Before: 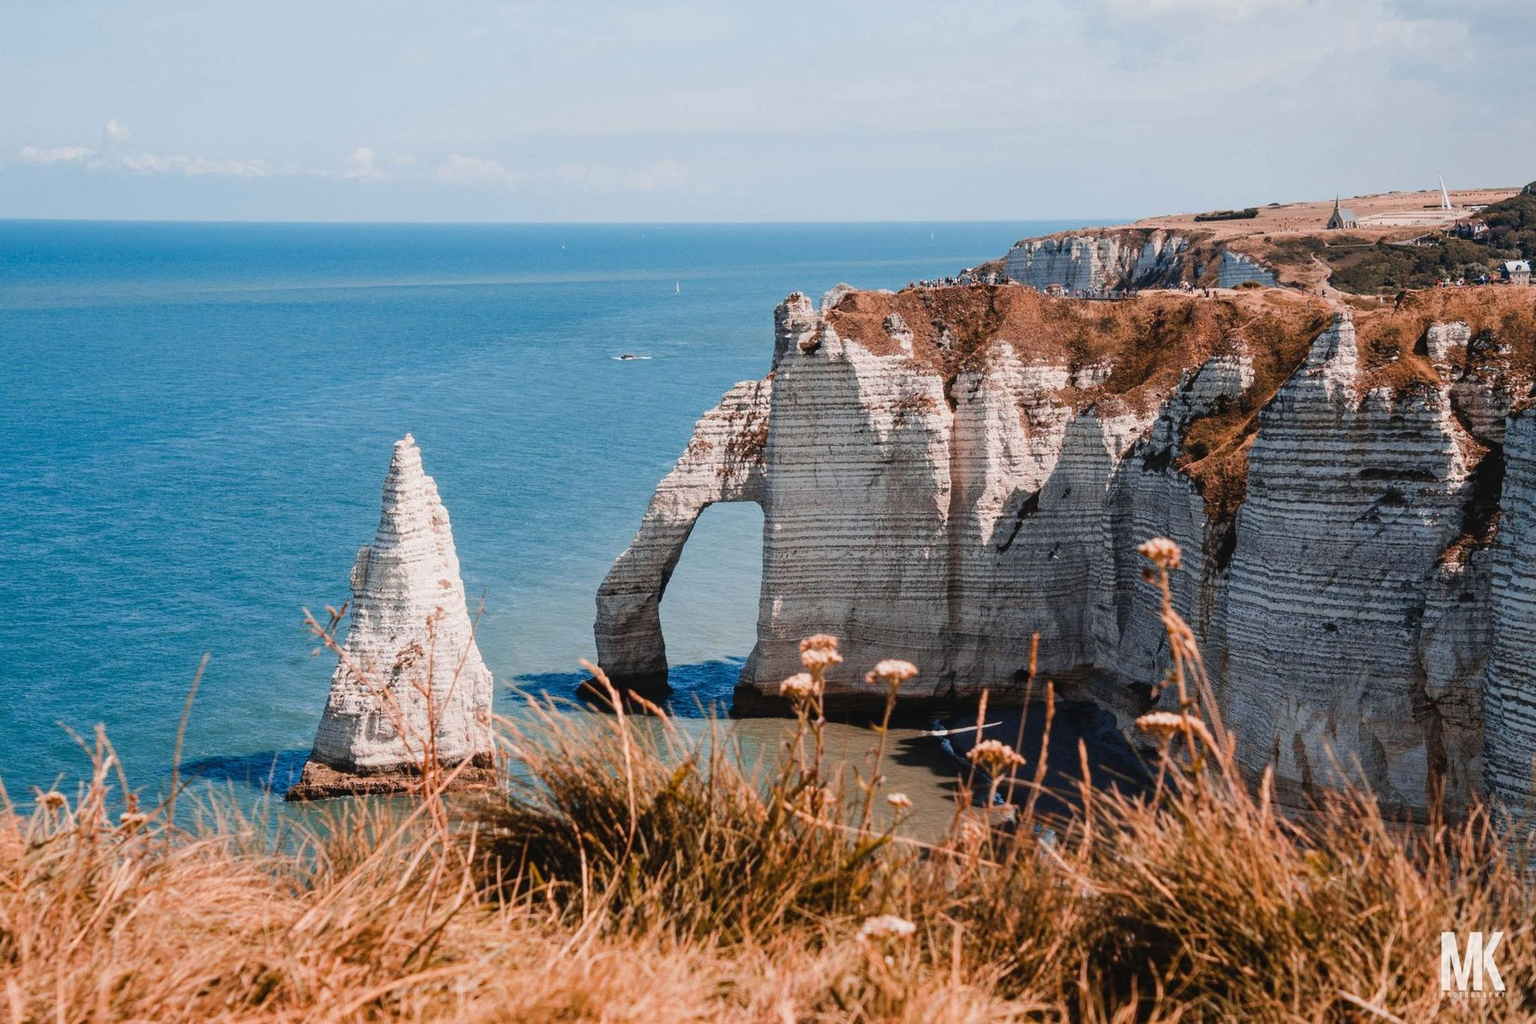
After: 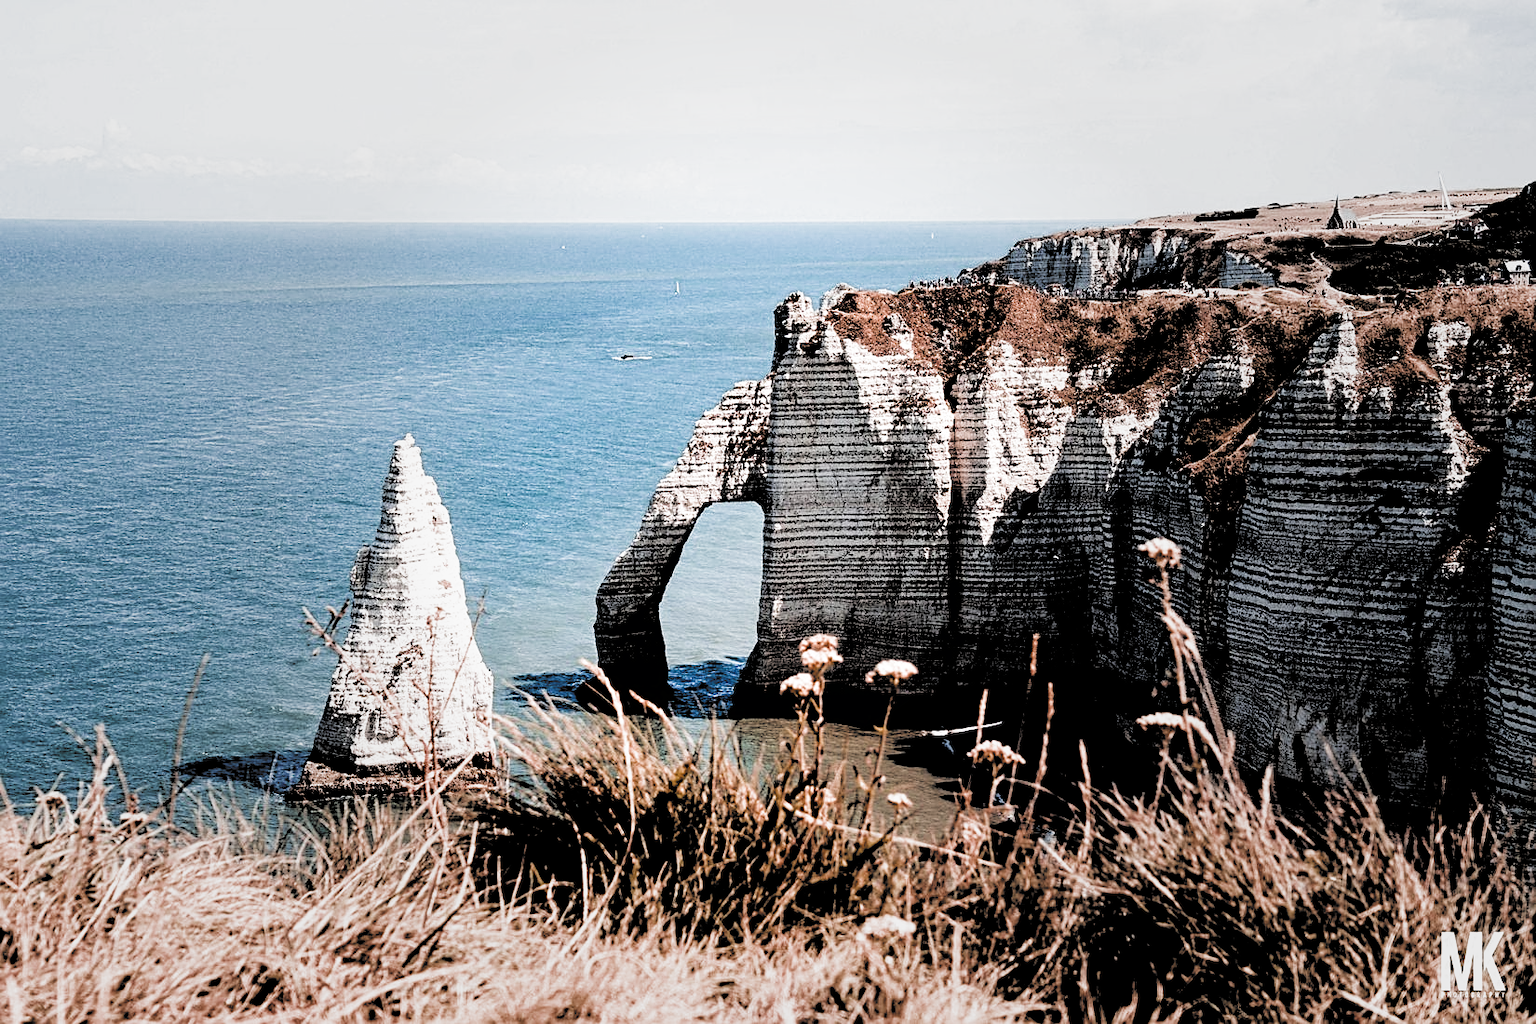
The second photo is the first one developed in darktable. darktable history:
color correction: highlights b* -0.003
filmic rgb: black relative exposure -1.05 EV, white relative exposure 2.09 EV, hardness 1.54, contrast 2.237, color science v4 (2020)
vignetting: fall-off start 30.59%, fall-off radius 34.43%, brightness -0.177, saturation -0.293
sharpen: on, module defaults
